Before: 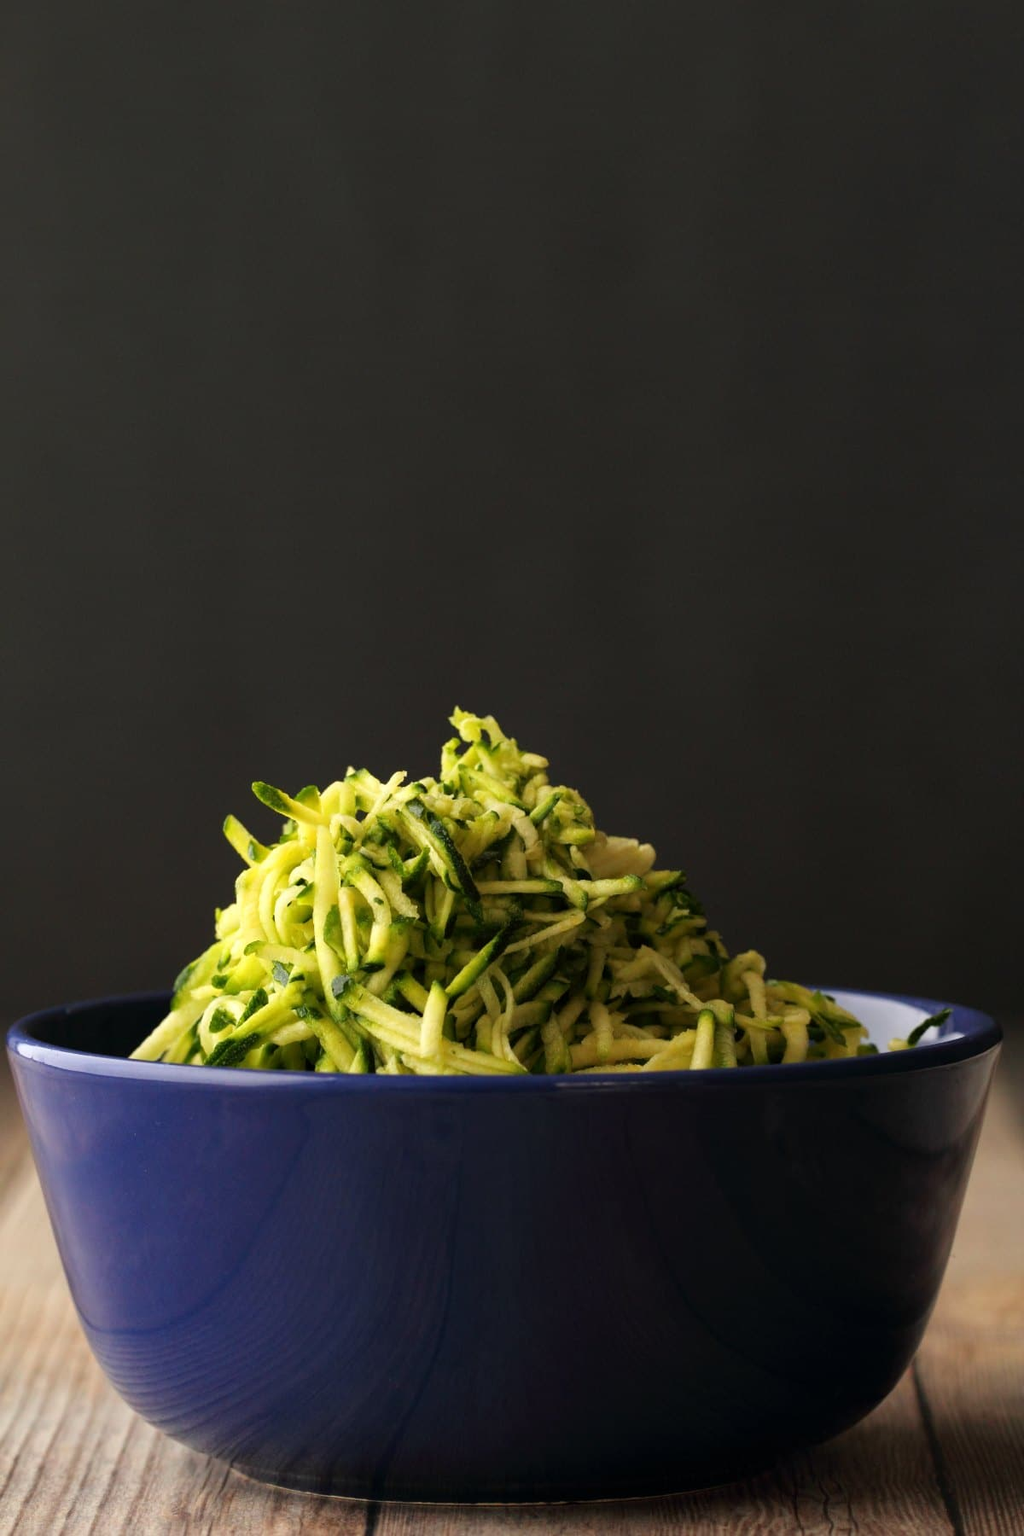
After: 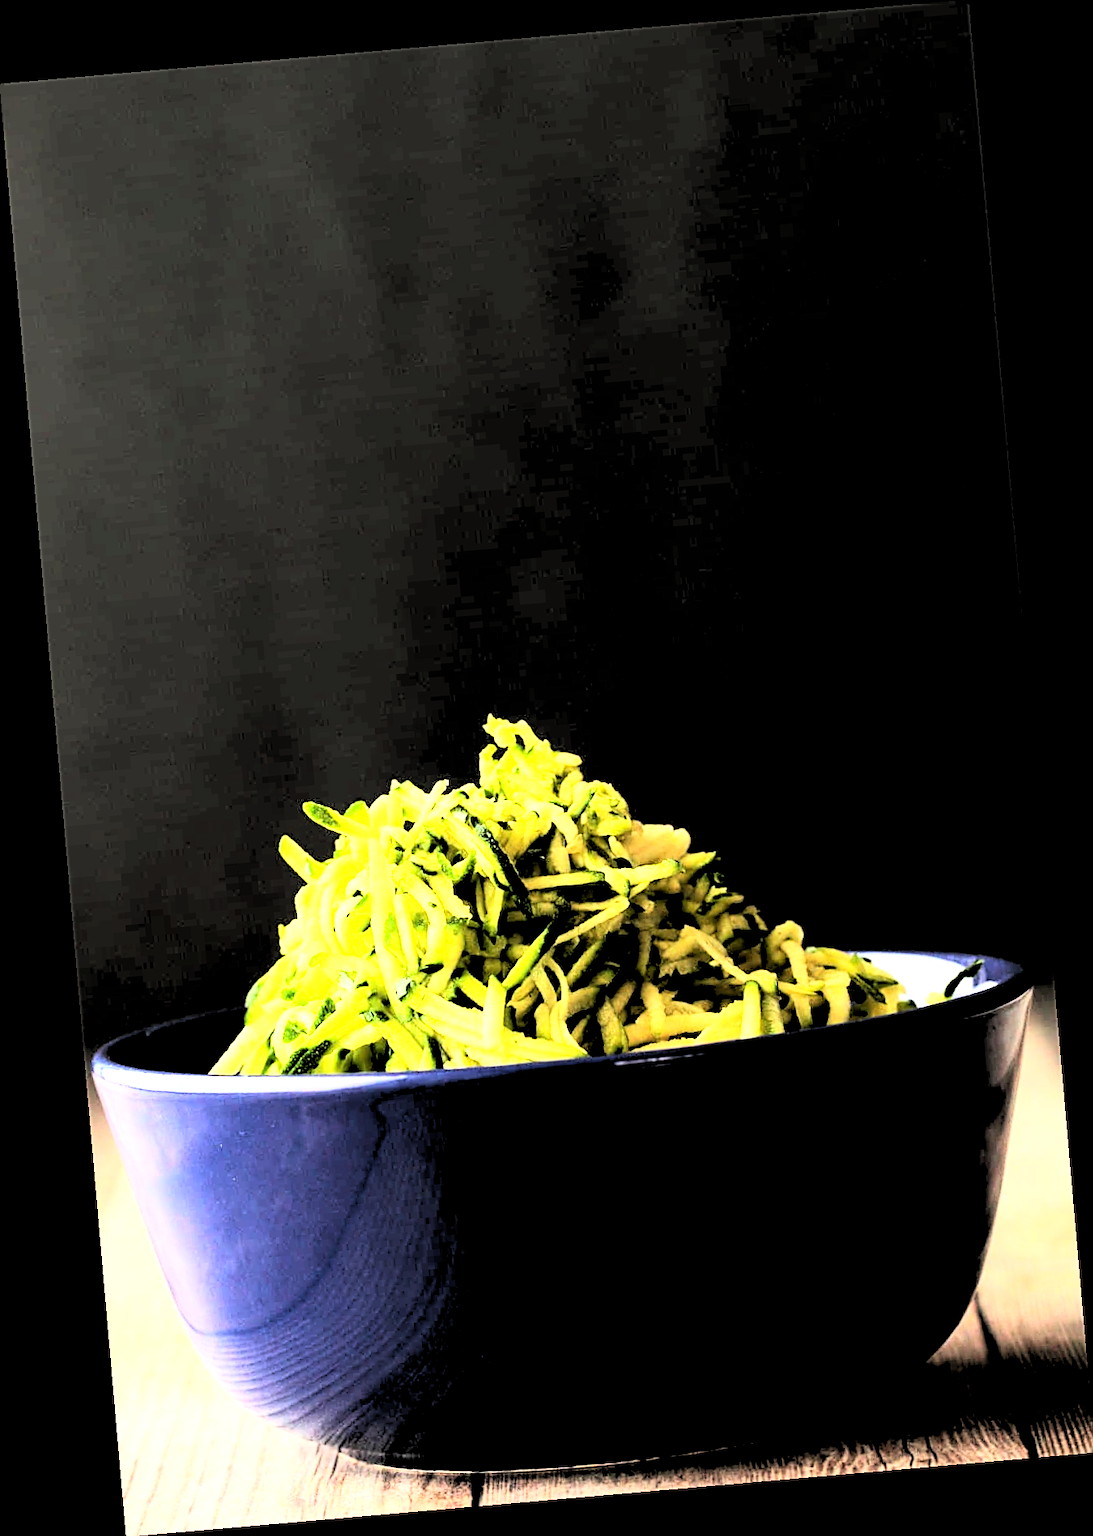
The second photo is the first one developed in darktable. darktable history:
exposure: black level correction 0, exposure 1.1 EV, compensate exposure bias true, compensate highlight preservation false
rgb levels: levels [[0.034, 0.472, 0.904], [0, 0.5, 1], [0, 0.5, 1]]
rotate and perspective: rotation -4.98°, automatic cropping off
rgb curve: curves: ch0 [(0, 0) (0.21, 0.15) (0.24, 0.21) (0.5, 0.75) (0.75, 0.96) (0.89, 0.99) (1, 1)]; ch1 [(0, 0.02) (0.21, 0.13) (0.25, 0.2) (0.5, 0.67) (0.75, 0.9) (0.89, 0.97) (1, 1)]; ch2 [(0, 0.02) (0.21, 0.13) (0.25, 0.2) (0.5, 0.67) (0.75, 0.9) (0.89, 0.97) (1, 1)], compensate middle gray true
sharpen: on, module defaults
